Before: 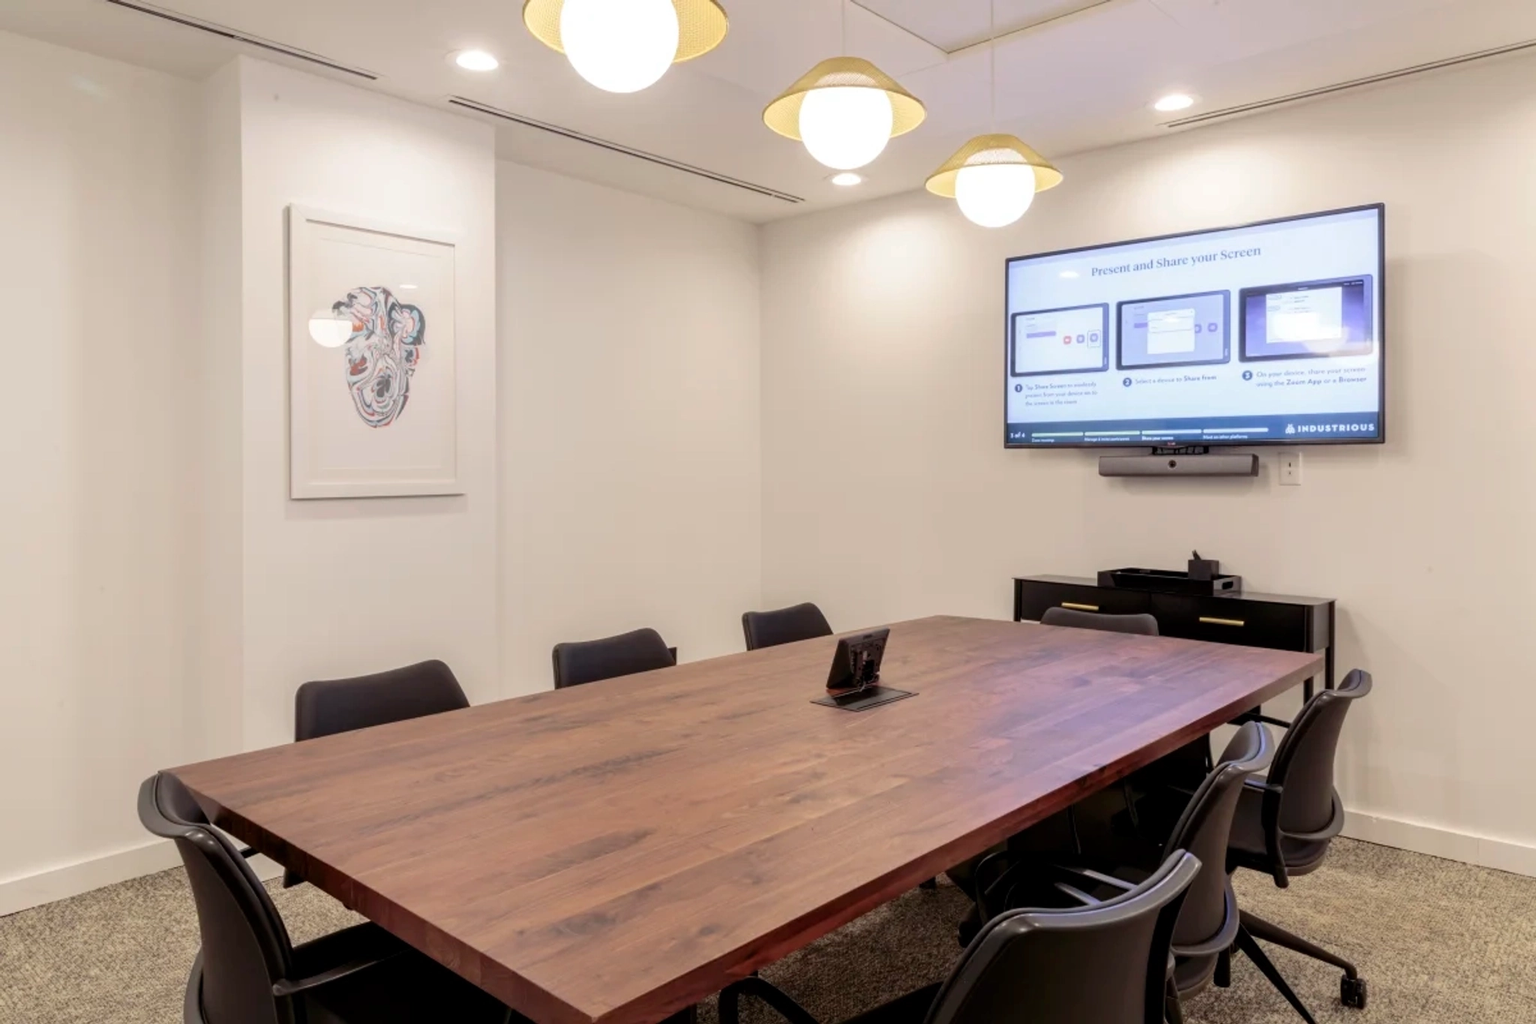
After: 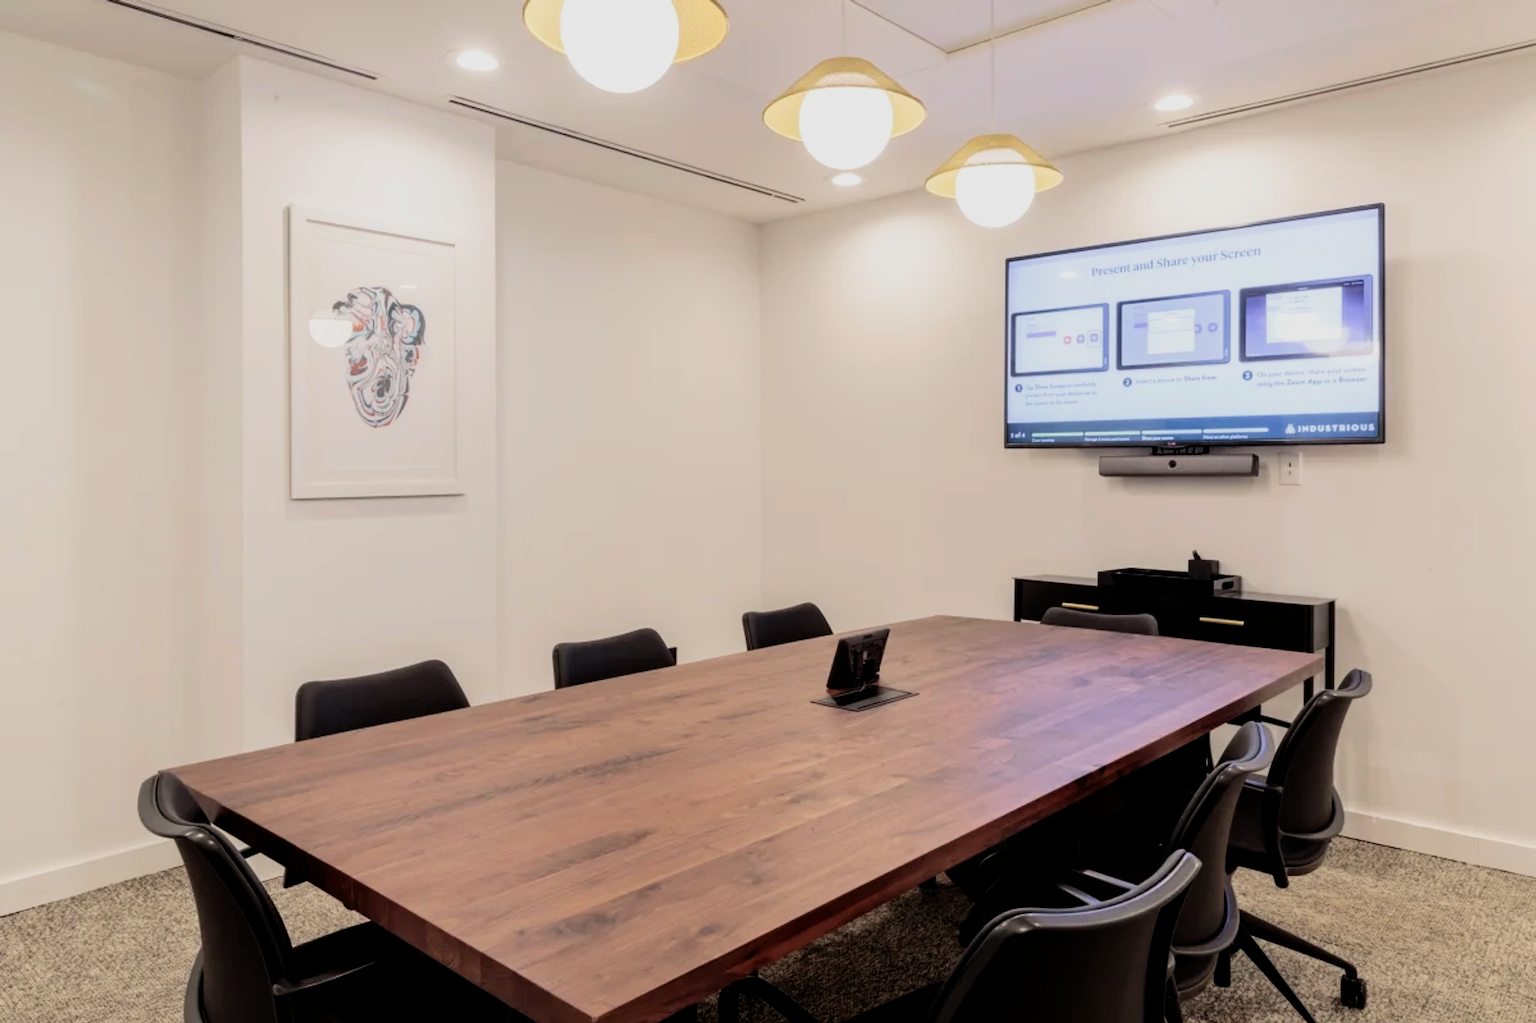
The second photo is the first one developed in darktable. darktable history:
filmic rgb: black relative exposure -16 EV, white relative exposure 5.31 EV, hardness 5.91, contrast 1.262
